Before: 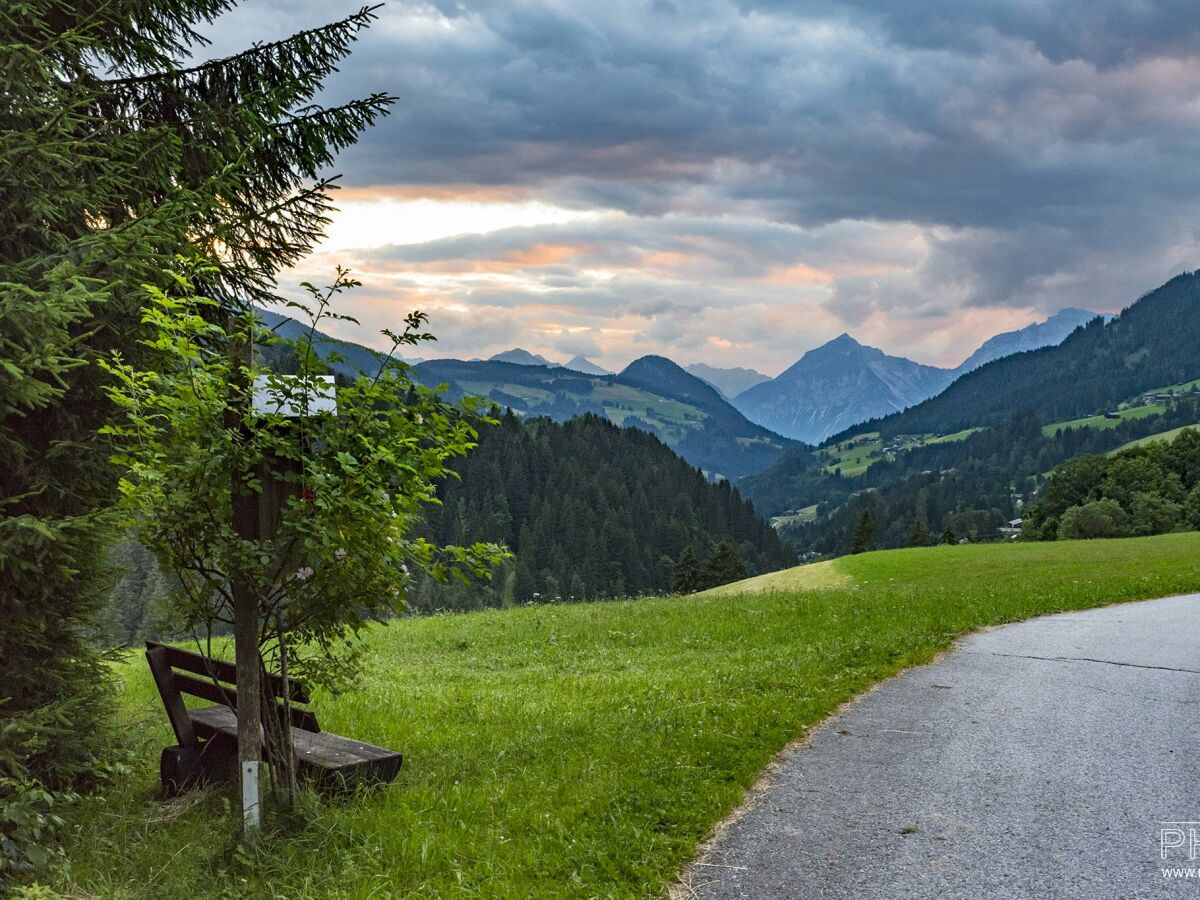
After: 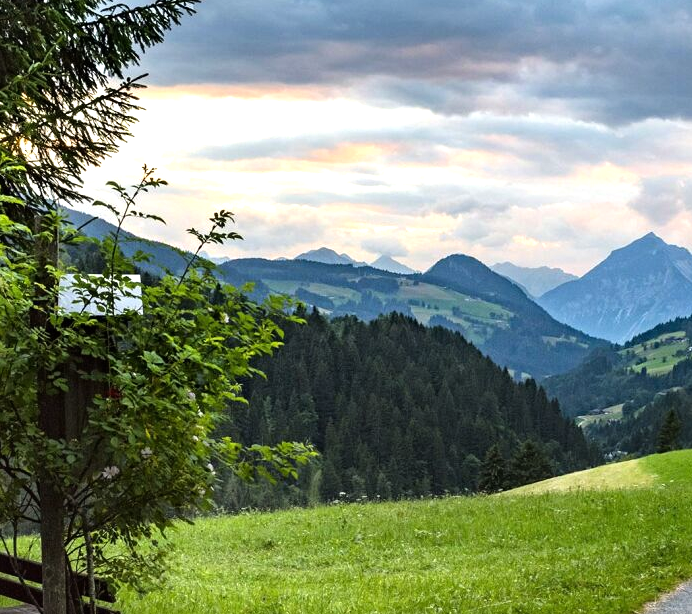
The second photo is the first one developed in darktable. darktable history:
tone equalizer: -8 EV -0.731 EV, -7 EV -0.693 EV, -6 EV -0.598 EV, -5 EV -0.4 EV, -3 EV 0.367 EV, -2 EV 0.6 EV, -1 EV 0.685 EV, +0 EV 0.765 EV, mask exposure compensation -0.499 EV
crop: left 16.218%, top 11.303%, right 26.08%, bottom 20.448%
